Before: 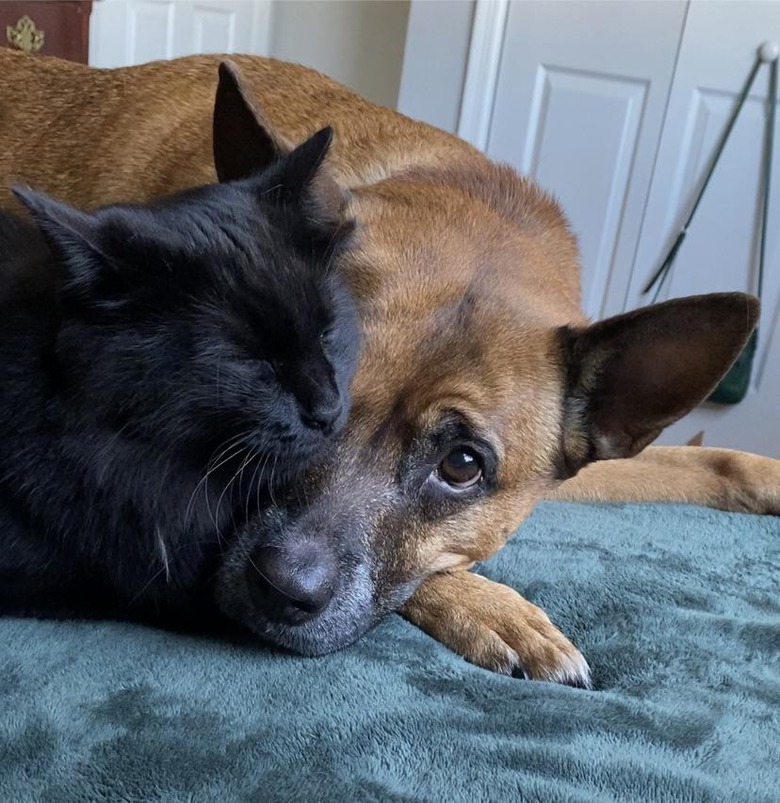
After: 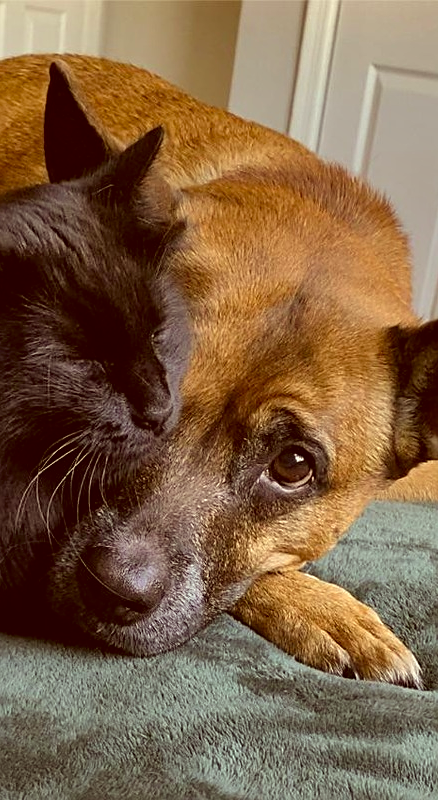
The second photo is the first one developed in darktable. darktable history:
color correction: highlights a* 1.12, highlights b* 24.26, shadows a* 15.58, shadows b* 24.26
shadows and highlights: soften with gaussian
sharpen: on, module defaults
crop: left 21.674%, right 22.086%
